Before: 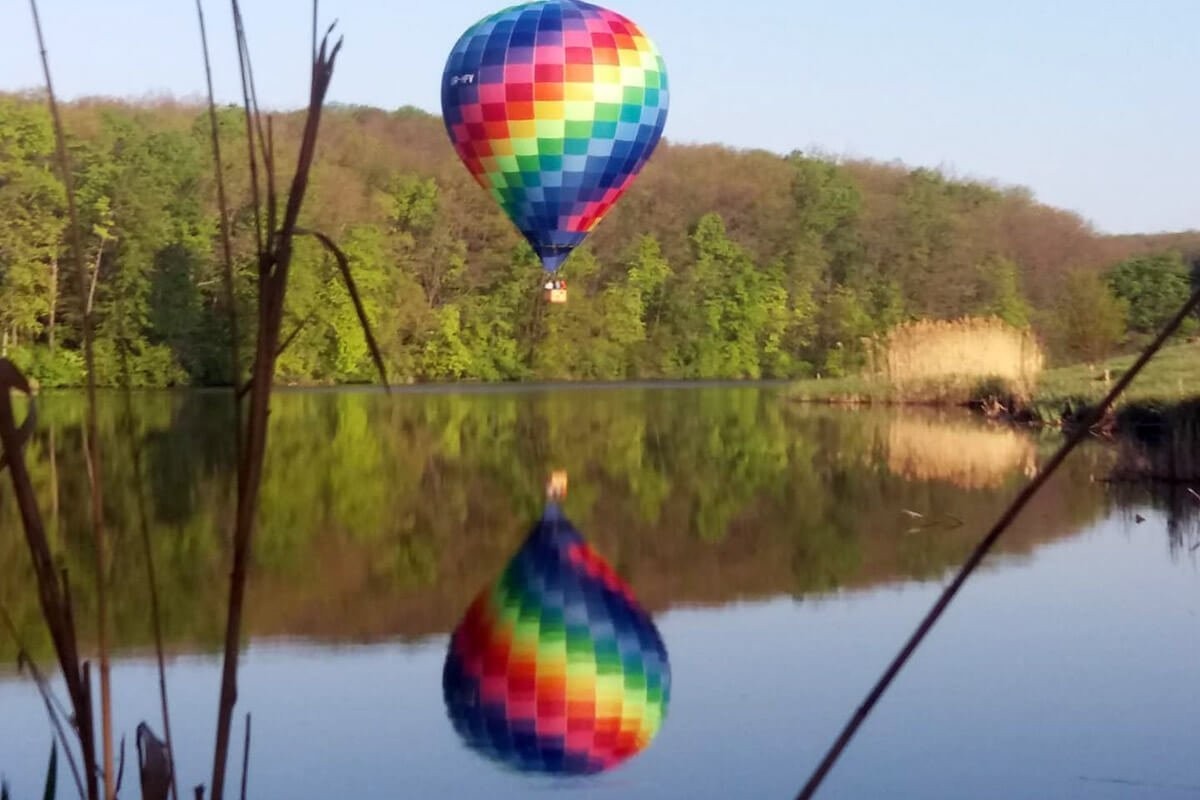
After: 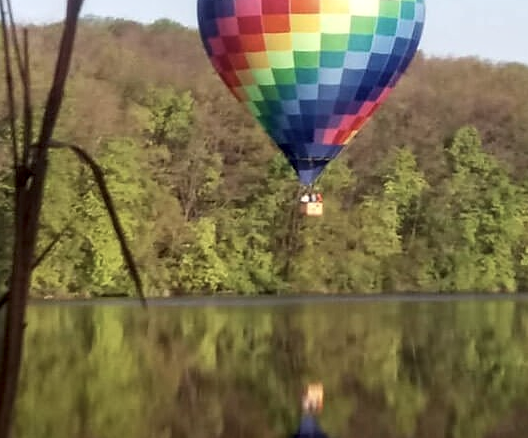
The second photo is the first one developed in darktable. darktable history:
crop: left 20.374%, top 10.885%, right 35.576%, bottom 34.285%
sharpen: radius 1.007
contrast brightness saturation: contrast 0.063, brightness -0.006, saturation -0.23
local contrast: on, module defaults
